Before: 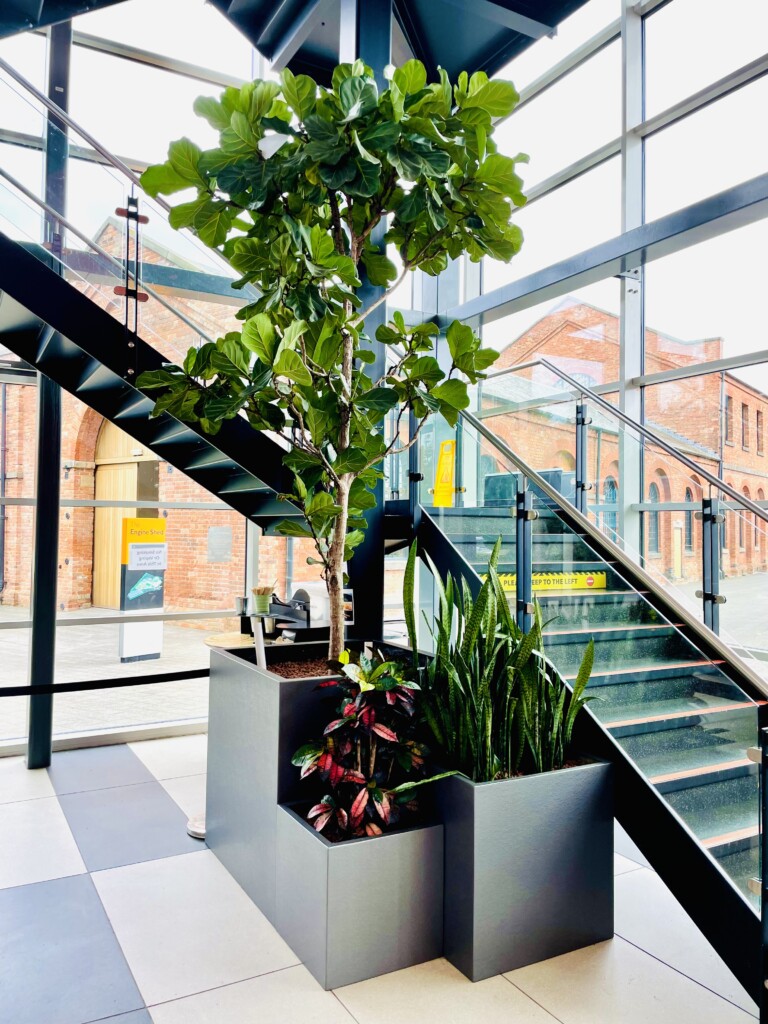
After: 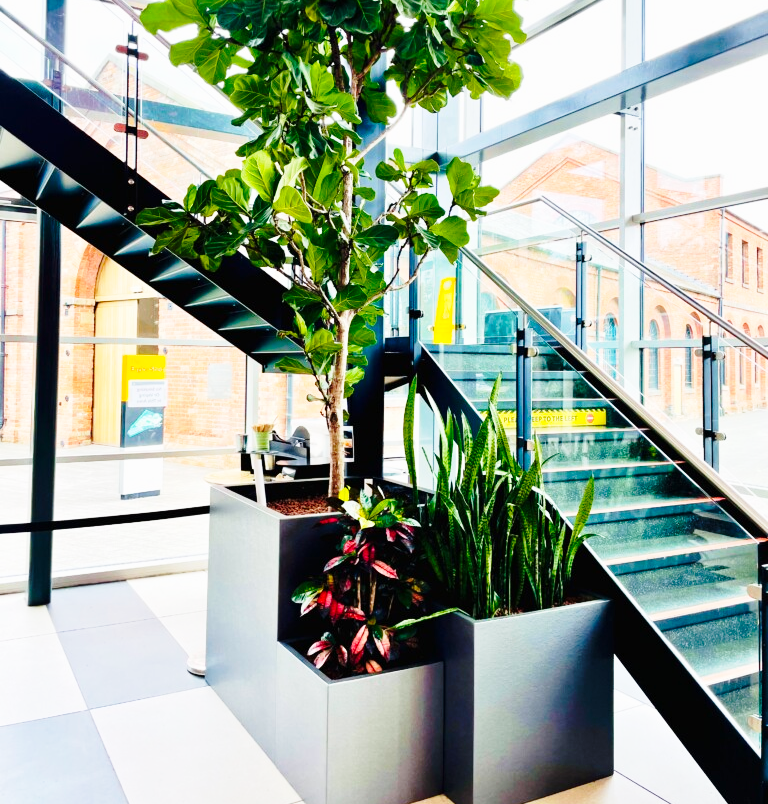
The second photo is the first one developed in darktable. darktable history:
base curve: curves: ch0 [(0, 0) (0.028, 0.03) (0.121, 0.232) (0.46, 0.748) (0.859, 0.968) (1, 1)], exposure shift 0.579, preserve colors none
tone equalizer: on, module defaults
crop and rotate: top 15.968%, bottom 5.437%
